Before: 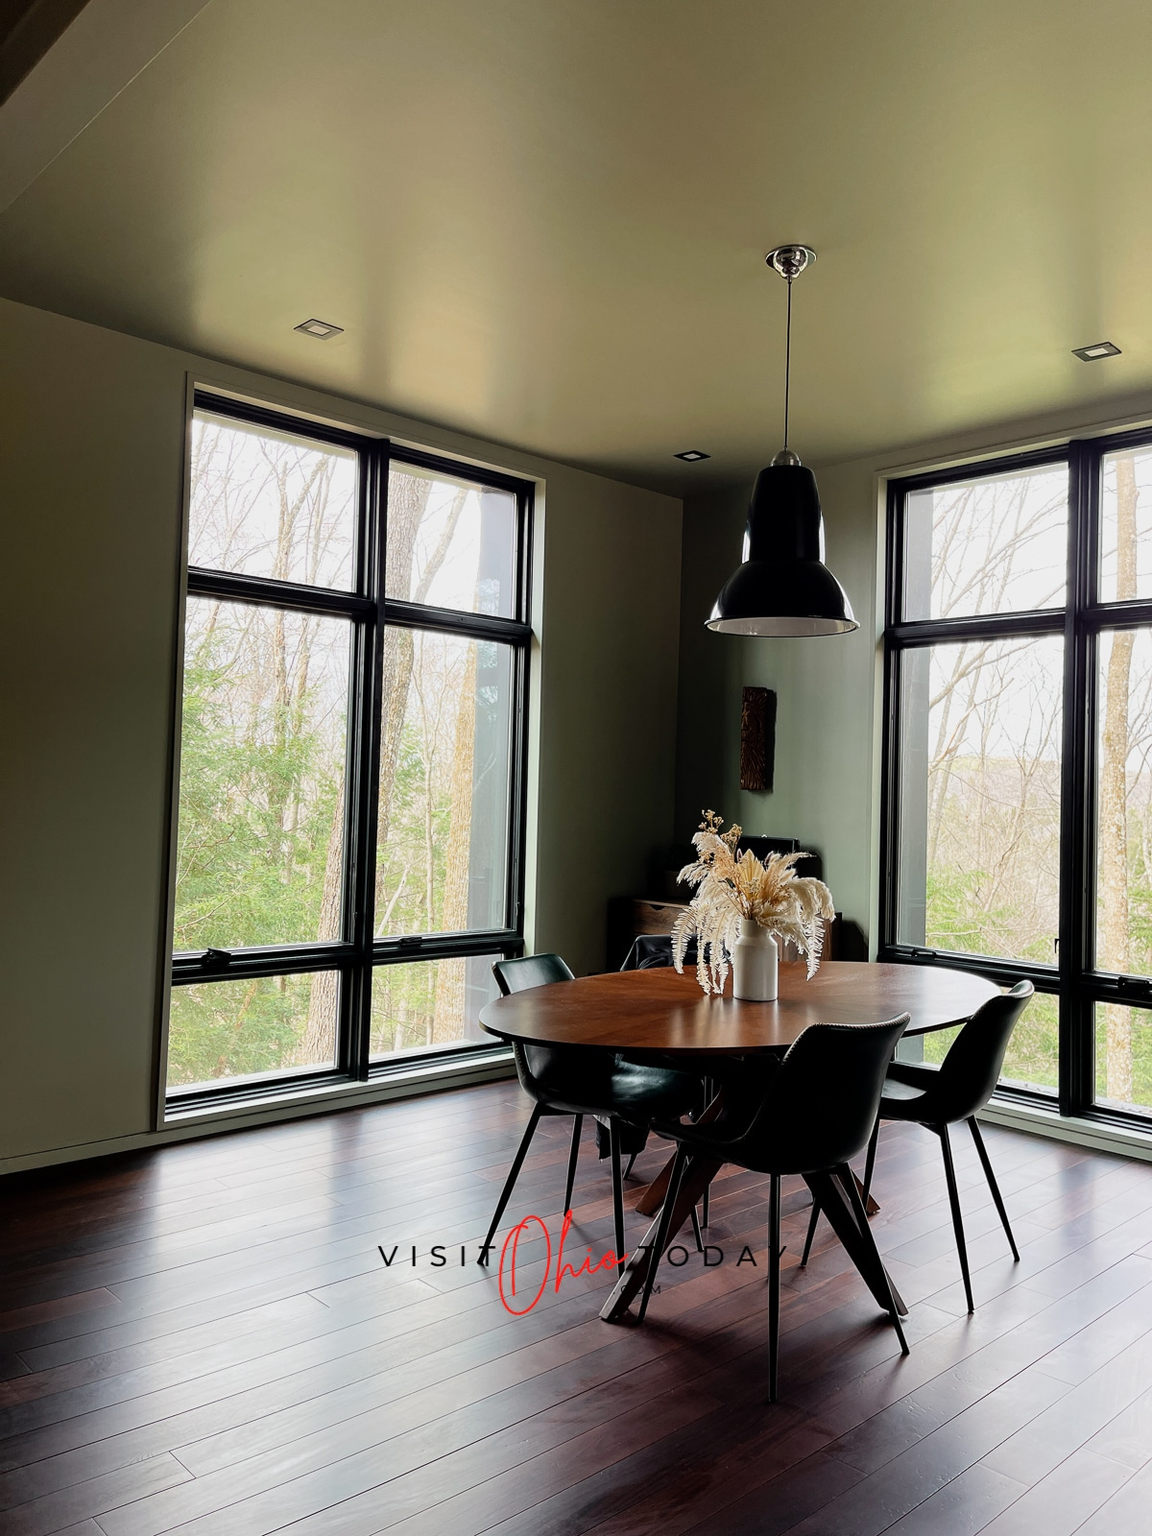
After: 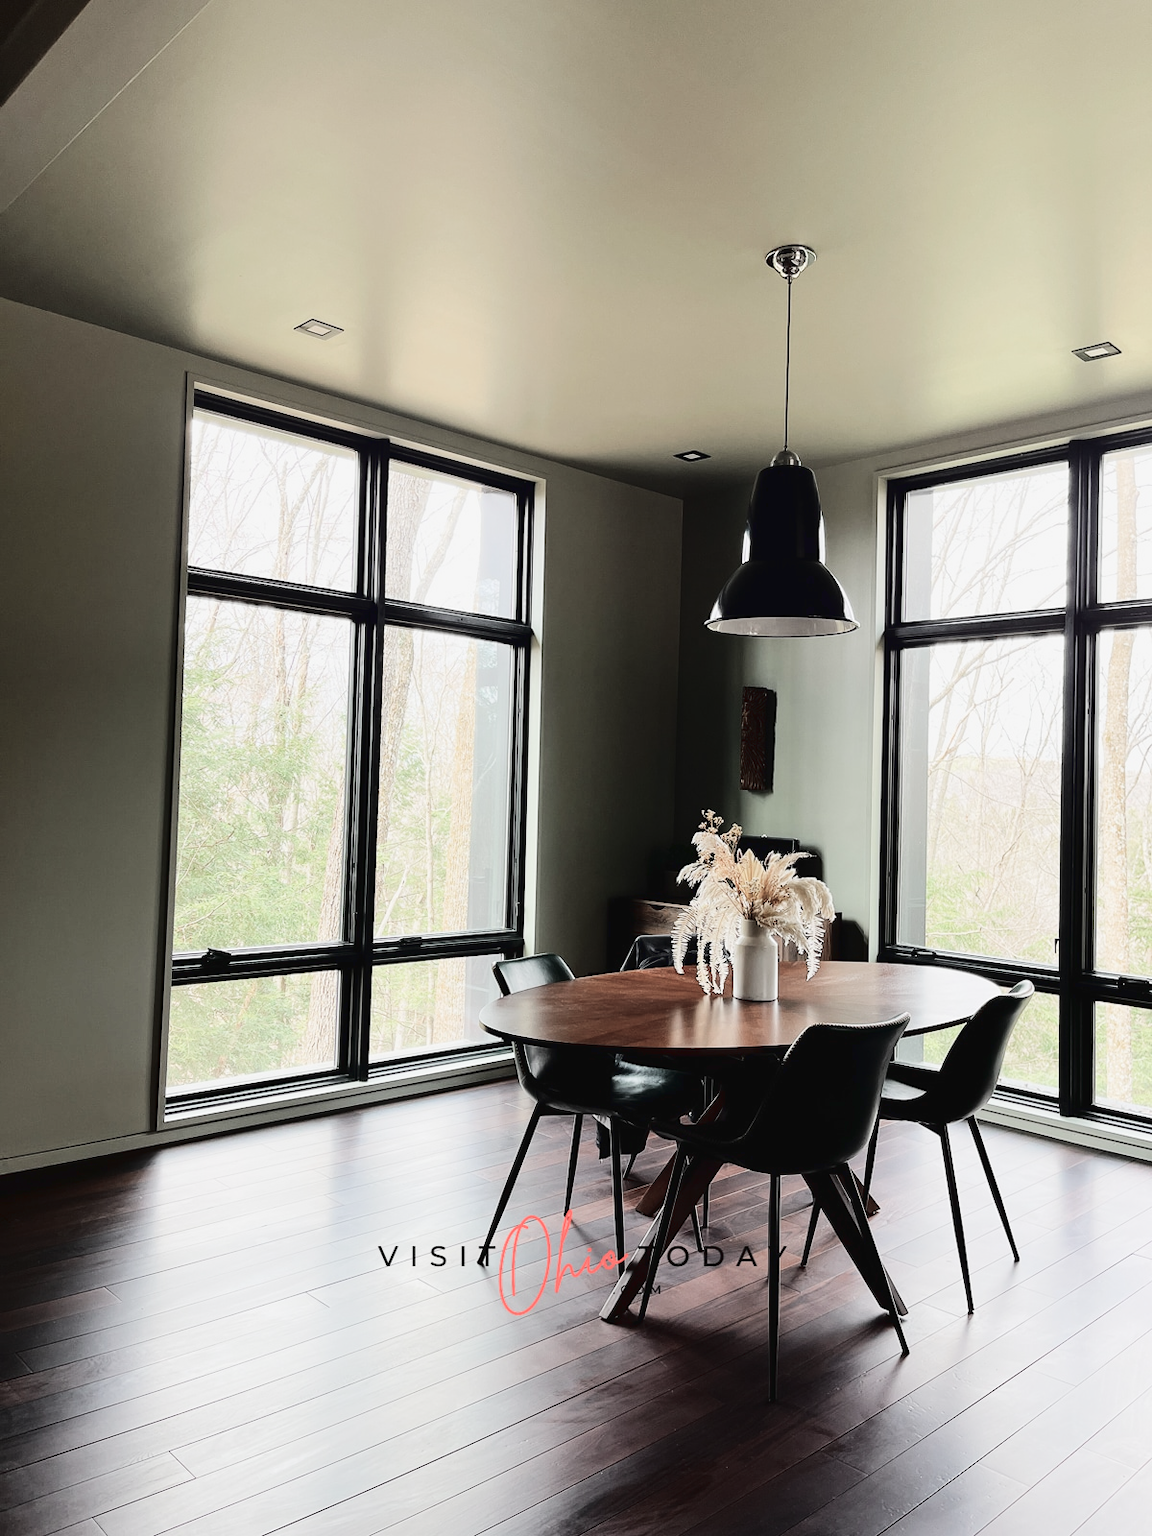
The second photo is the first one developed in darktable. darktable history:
color balance rgb: linear chroma grading › global chroma -16.06%, perceptual saturation grading › global saturation -32.85%, global vibrance -23.56%
tone curve: curves: ch0 [(0, 0.026) (0.146, 0.158) (0.272, 0.34) (0.453, 0.627) (0.687, 0.829) (1, 1)], color space Lab, linked channels, preserve colors none
